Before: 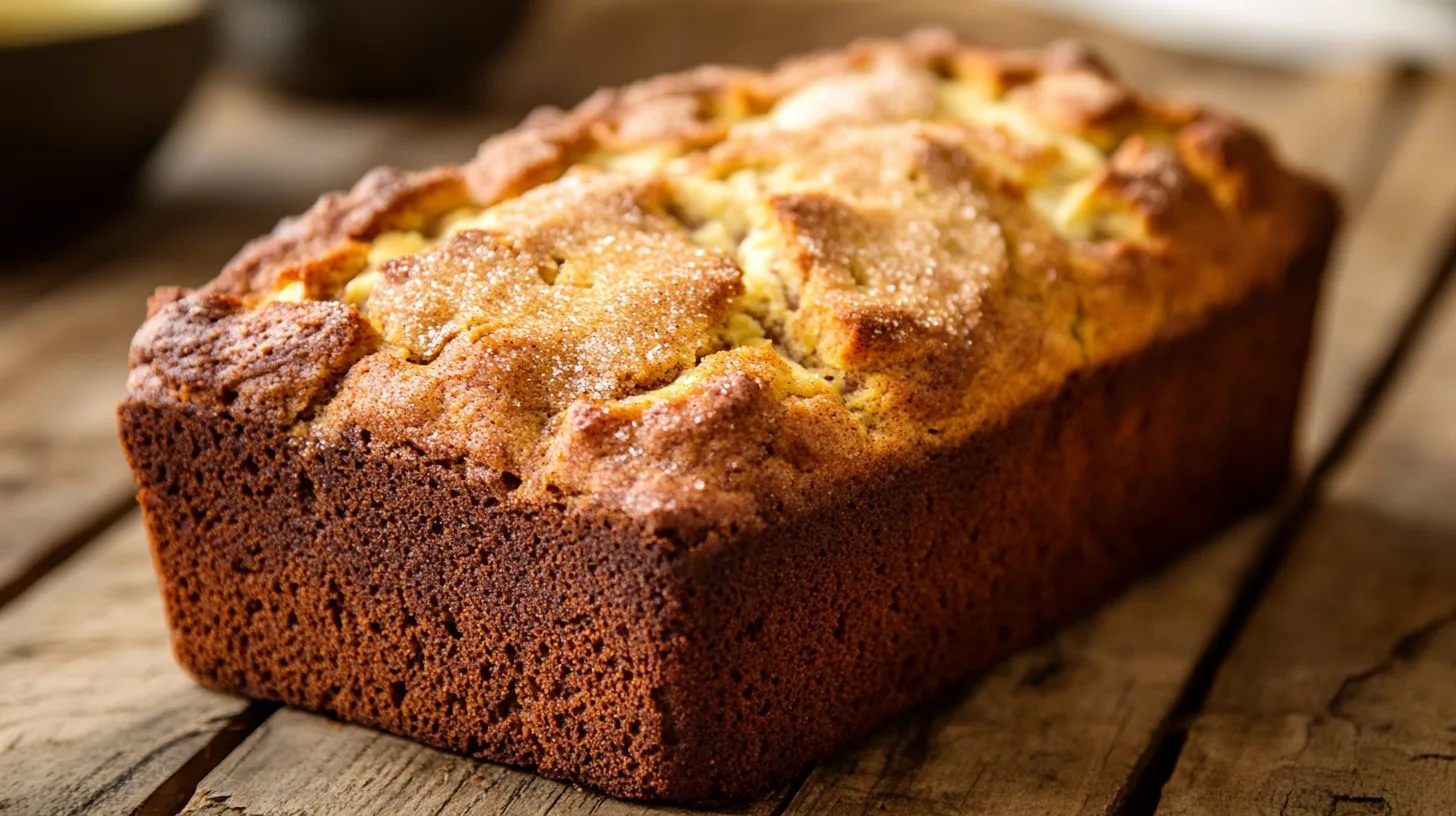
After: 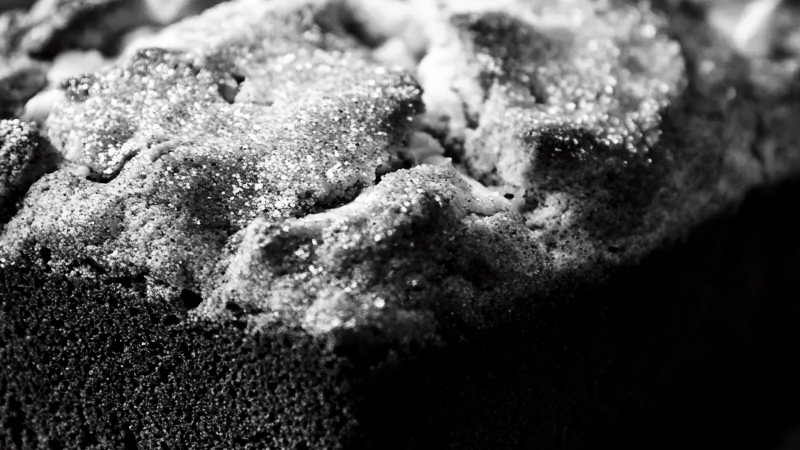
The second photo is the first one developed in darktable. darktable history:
contrast brightness saturation: contrast 0.018, brightness -0.997, saturation -0.985
crop and rotate: left 22.023%, top 22.309%, right 23.005%, bottom 22.426%
base curve: curves: ch0 [(0, 0) (0.005, 0.002) (0.15, 0.3) (0.4, 0.7) (0.75, 0.95) (1, 1)], preserve colors none
